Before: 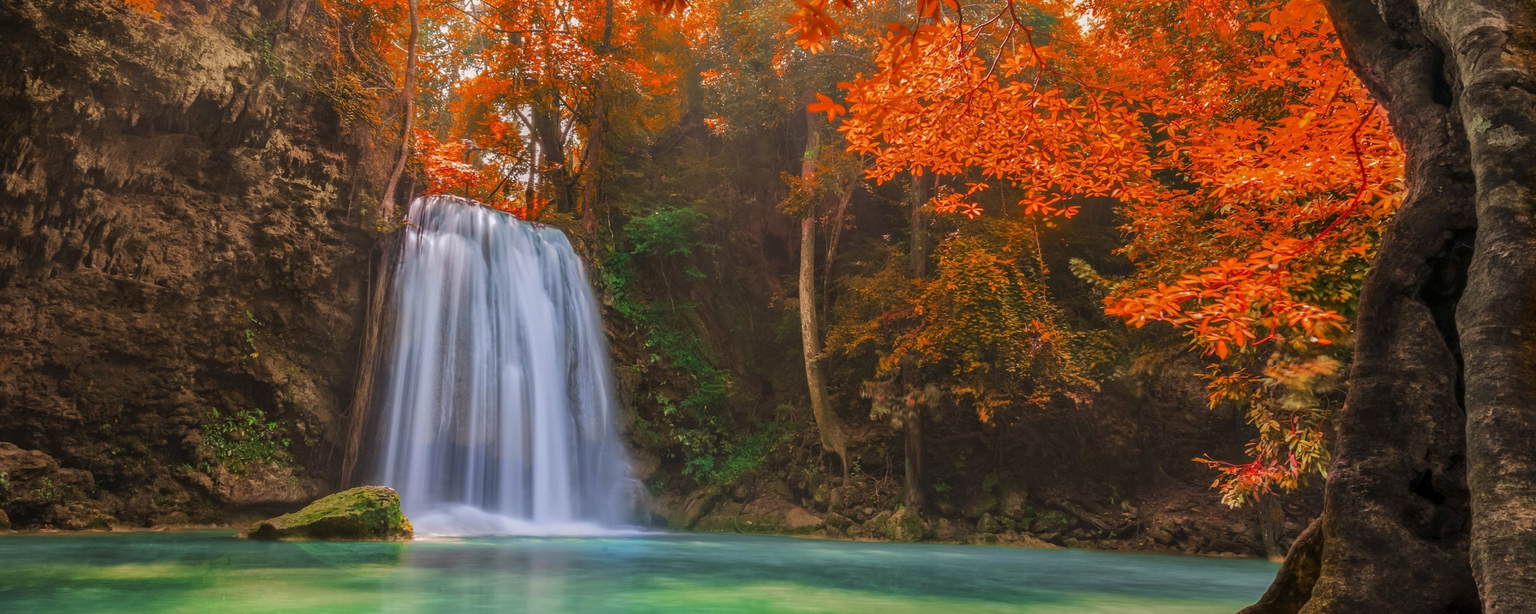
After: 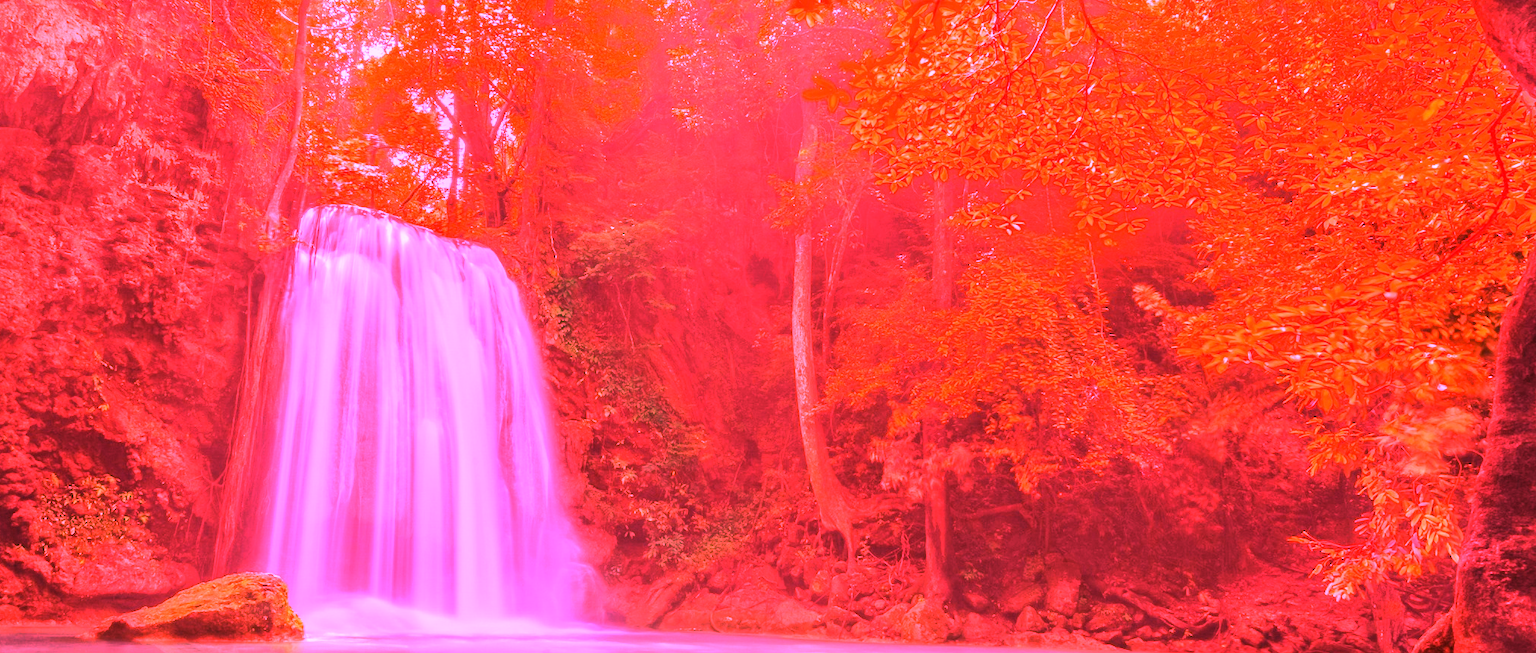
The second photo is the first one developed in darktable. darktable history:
crop: left 11.225%, top 5.381%, right 9.565%, bottom 10.314%
white balance: red 4.26, blue 1.802
